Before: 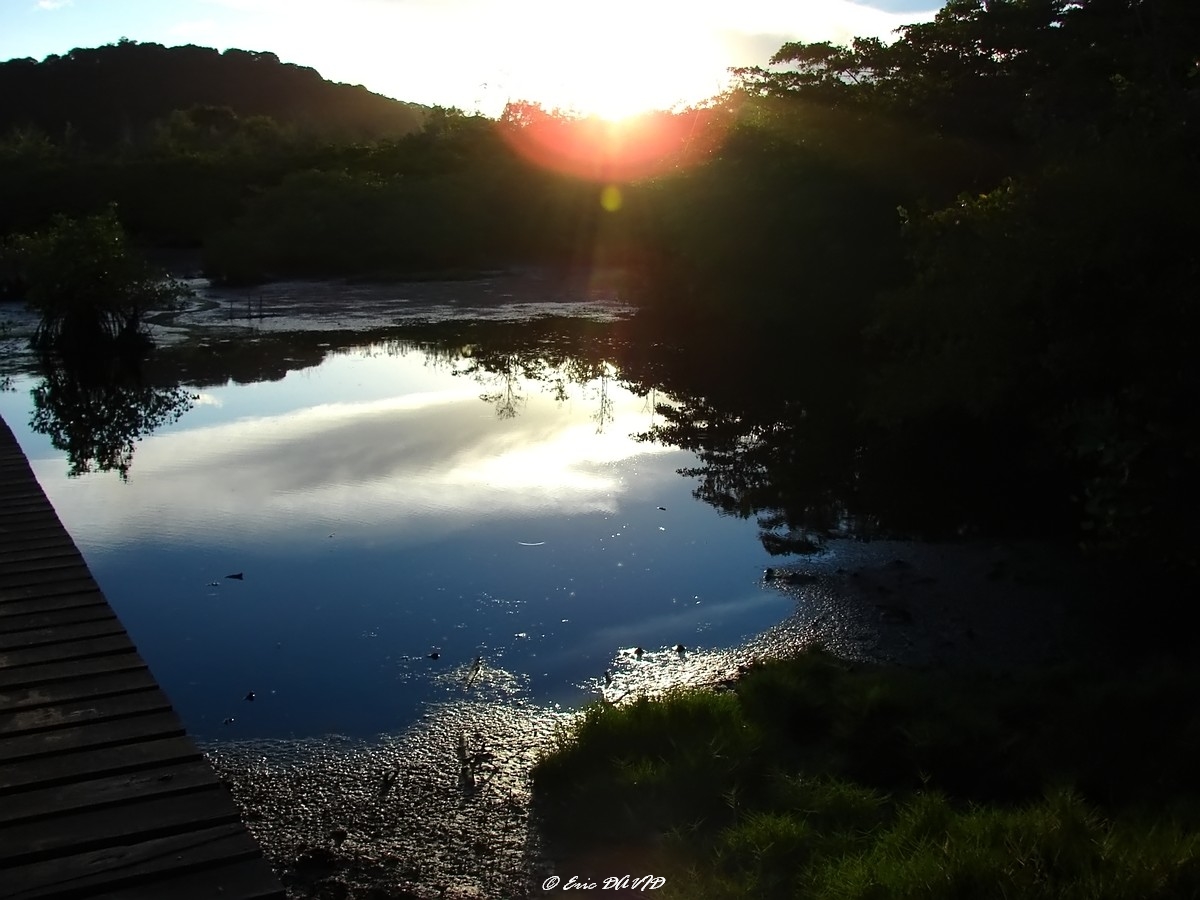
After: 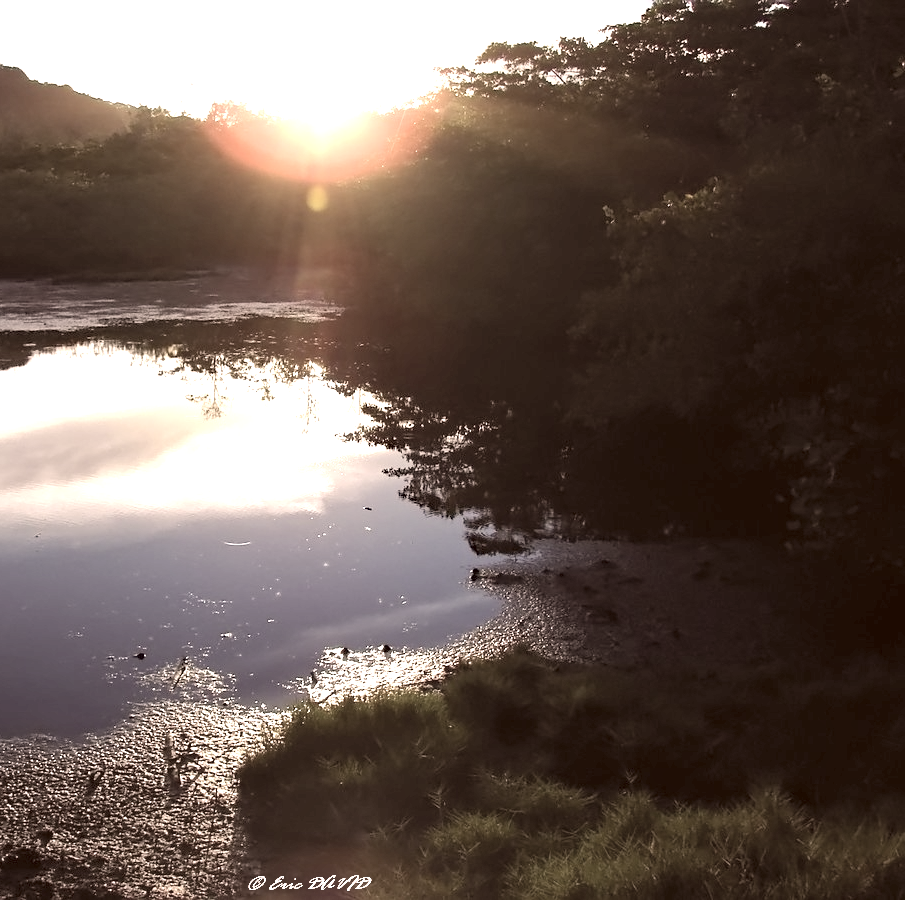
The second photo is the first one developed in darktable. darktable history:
crop and rotate: left 24.577%
exposure: black level correction 0, exposure 1.1 EV, compensate highlight preservation false
color correction: highlights a* 10.22, highlights b* 9.67, shadows a* 8.76, shadows b* 7.7, saturation 0.817
haze removal: compatibility mode true, adaptive false
contrast brightness saturation: brightness 0.186, saturation -0.481
